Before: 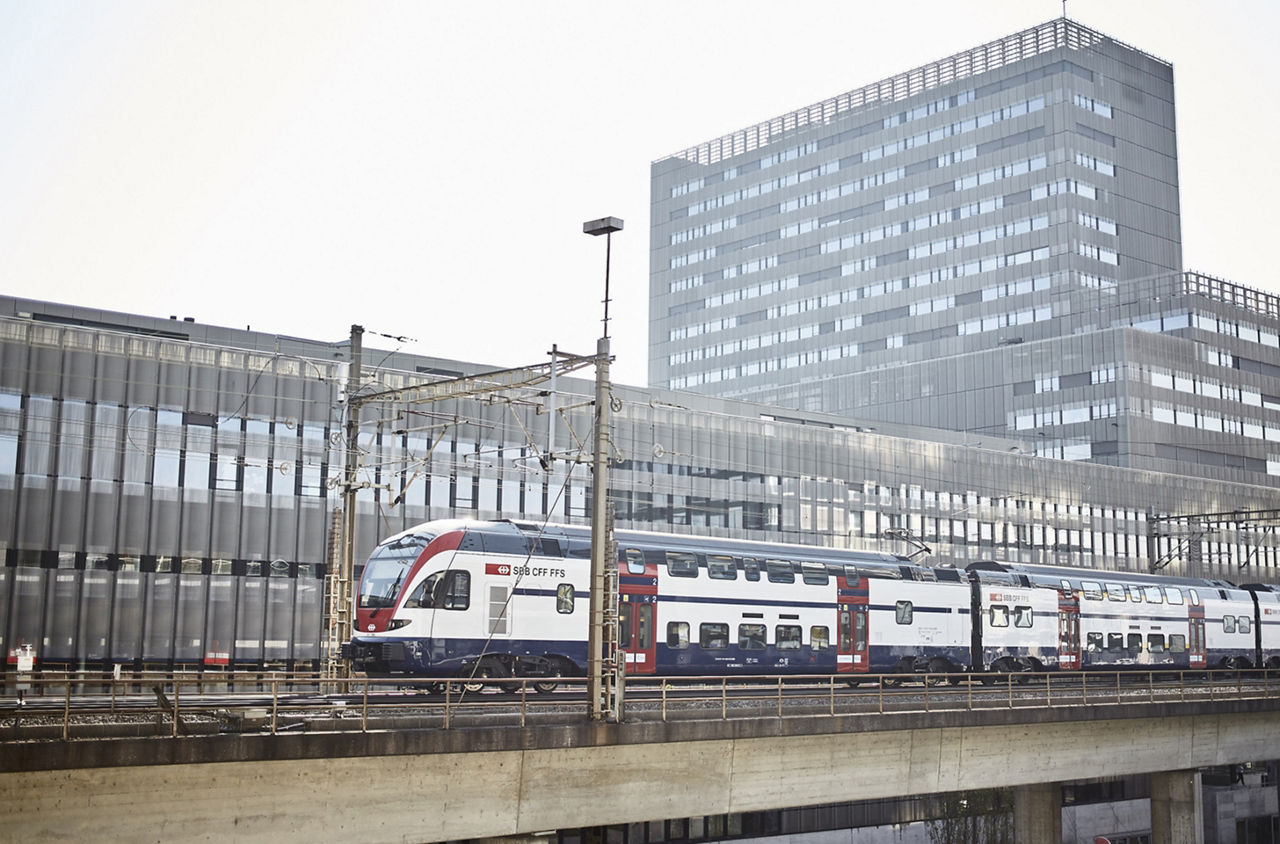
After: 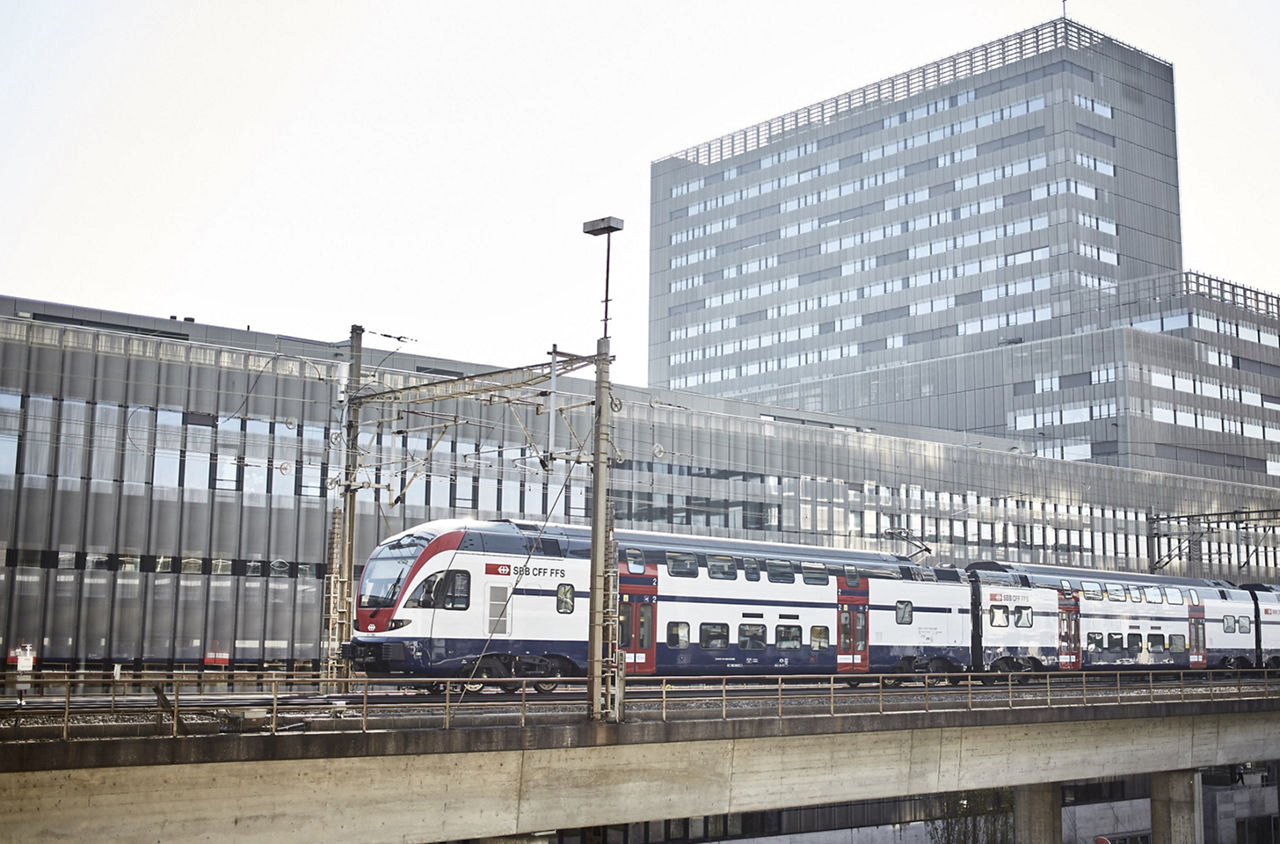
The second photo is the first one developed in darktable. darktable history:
local contrast: highlights 106%, shadows 99%, detail 119%, midtone range 0.2
contrast equalizer: octaves 7, y [[0.5 ×6], [0.5 ×6], [0.975, 0.964, 0.925, 0.865, 0.793, 0.721], [0 ×6], [0 ×6]], mix -0.212
